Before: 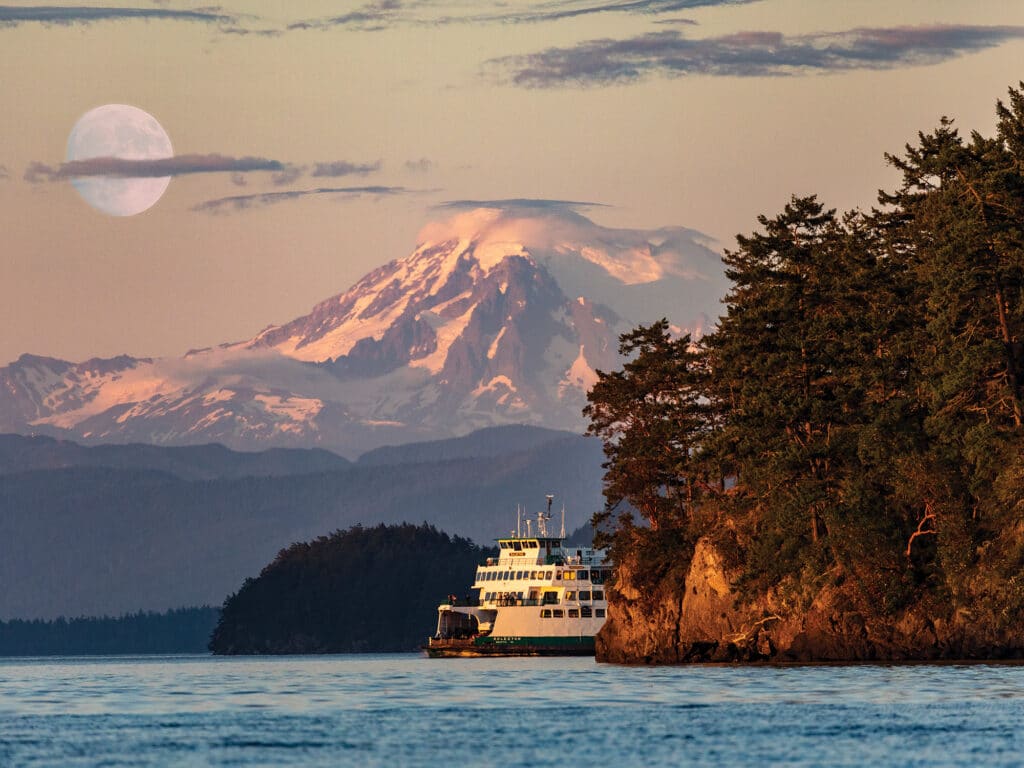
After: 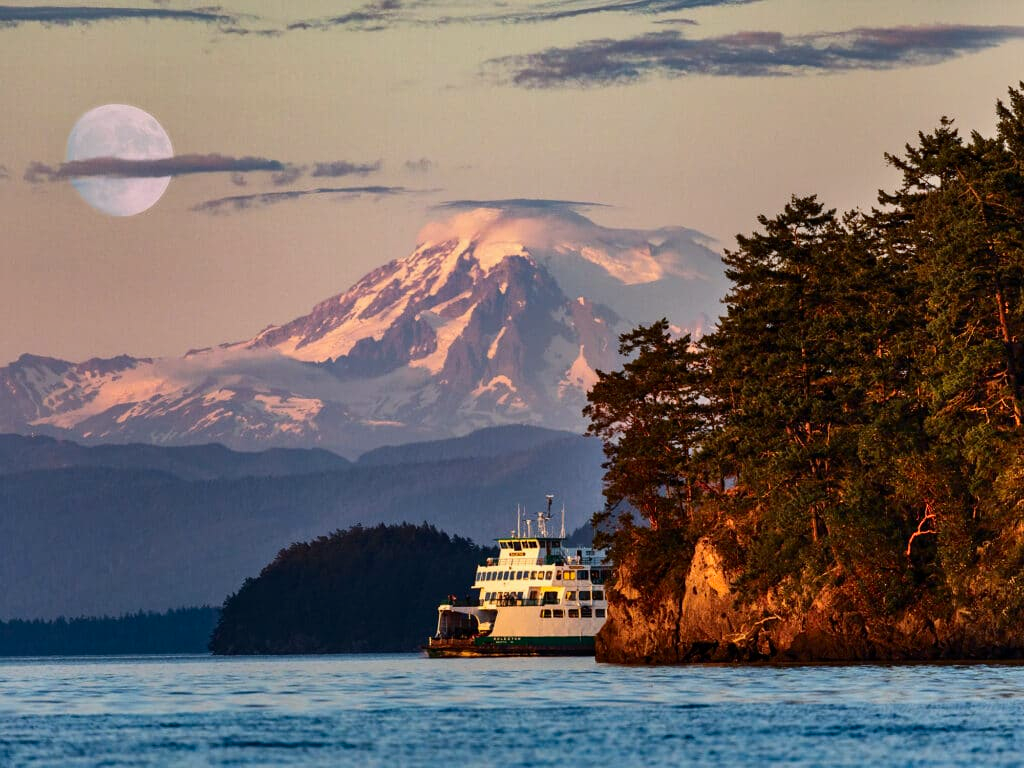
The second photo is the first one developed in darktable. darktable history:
shadows and highlights: shadows 53, soften with gaussian
contrast brightness saturation: contrast 0.13, brightness -0.05, saturation 0.16
white balance: red 0.967, blue 1.049
